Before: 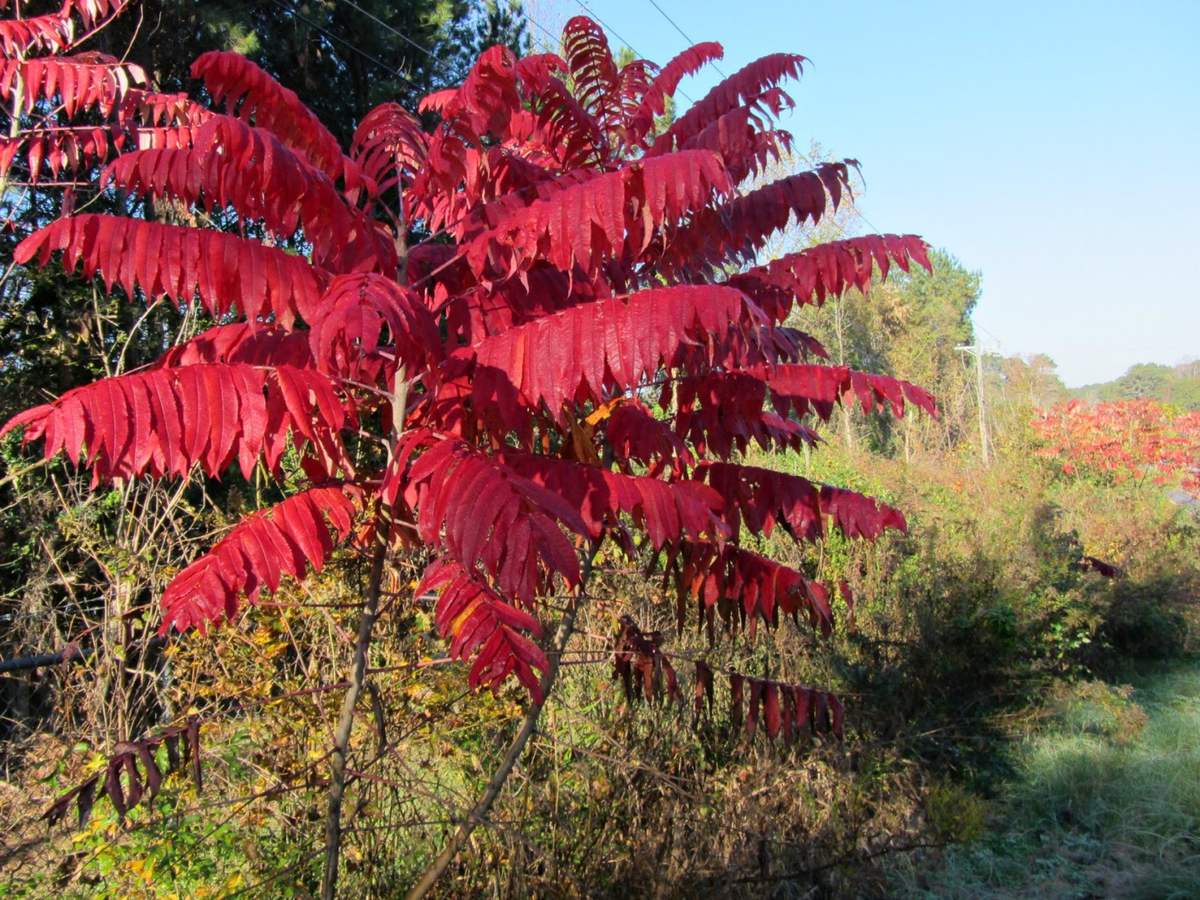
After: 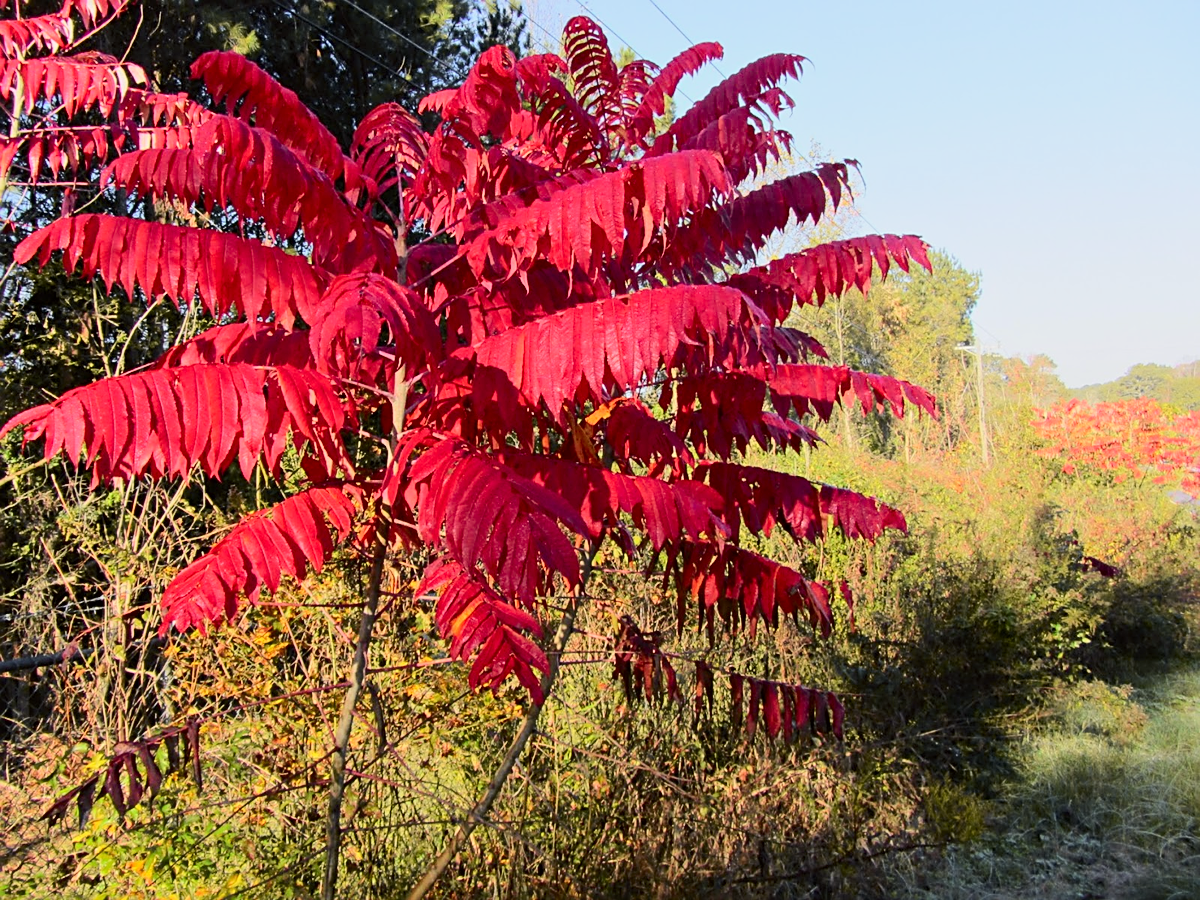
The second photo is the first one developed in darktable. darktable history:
sharpen: amount 0.557
tone curve: curves: ch0 [(0, 0) (0.239, 0.248) (0.508, 0.606) (0.826, 0.855) (1, 0.945)]; ch1 [(0, 0) (0.401, 0.42) (0.442, 0.47) (0.492, 0.498) (0.511, 0.516) (0.555, 0.586) (0.681, 0.739) (1, 1)]; ch2 [(0, 0) (0.411, 0.433) (0.5, 0.504) (0.545, 0.574) (1, 1)], color space Lab, independent channels, preserve colors none
